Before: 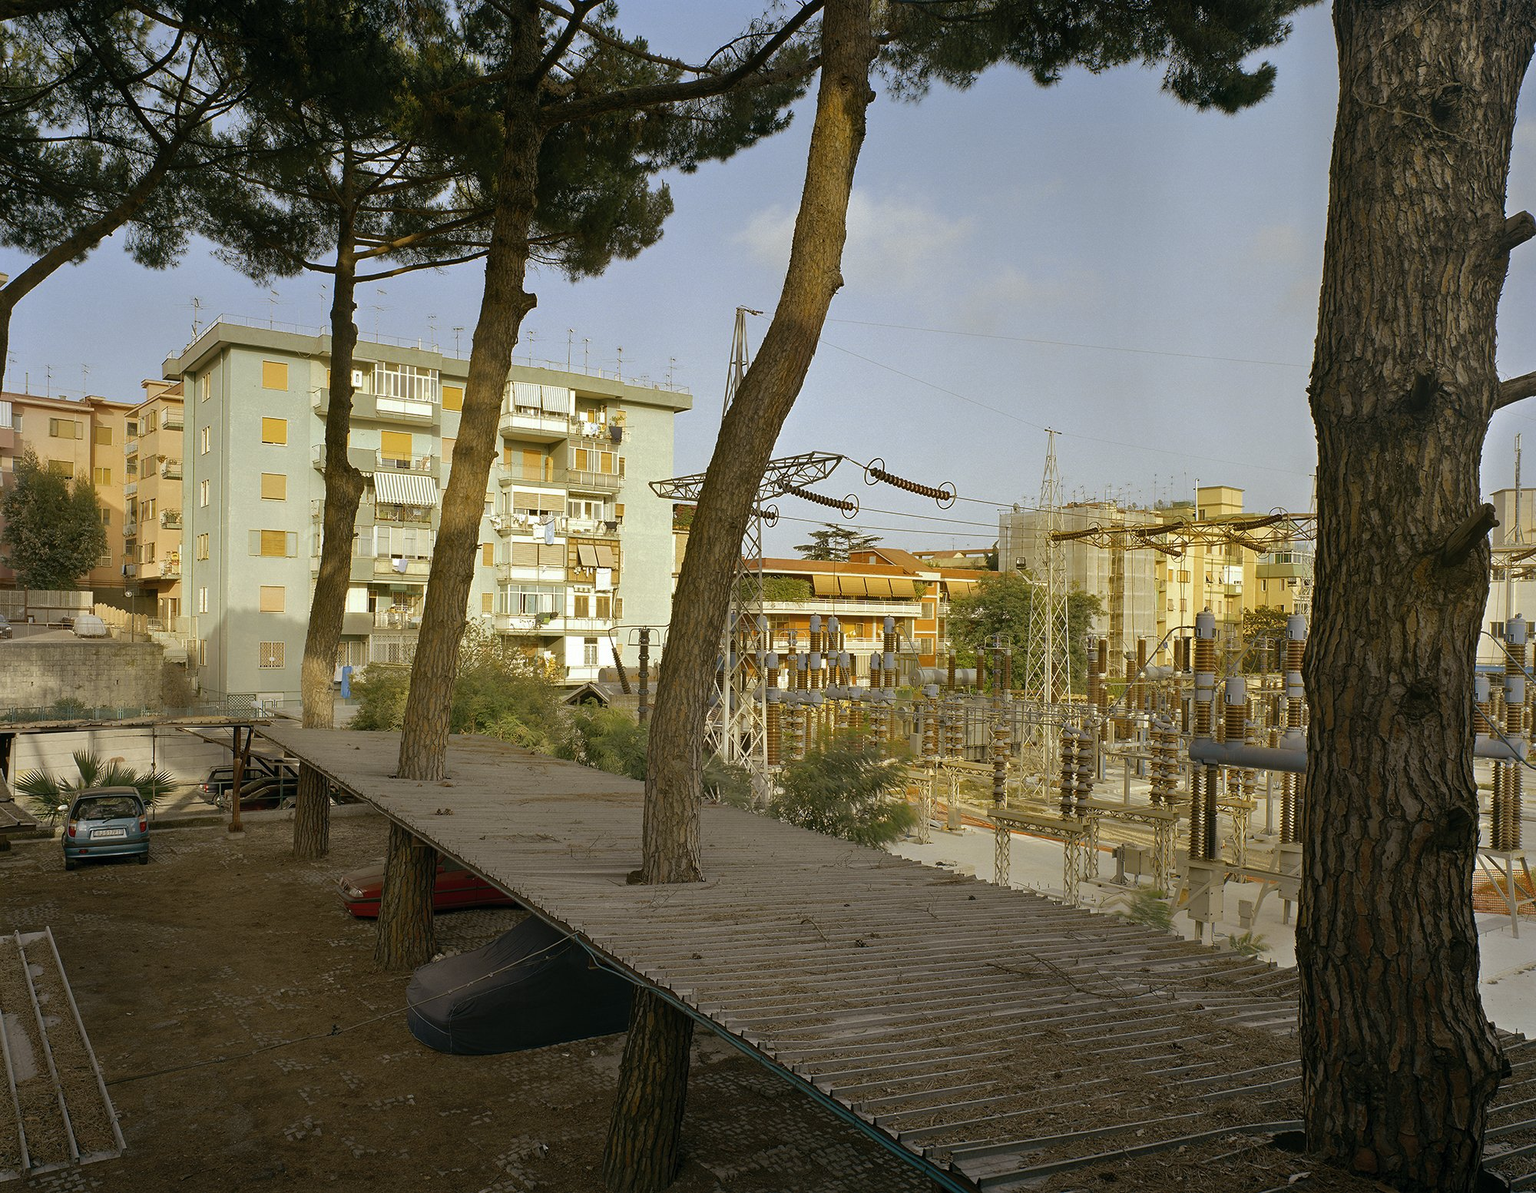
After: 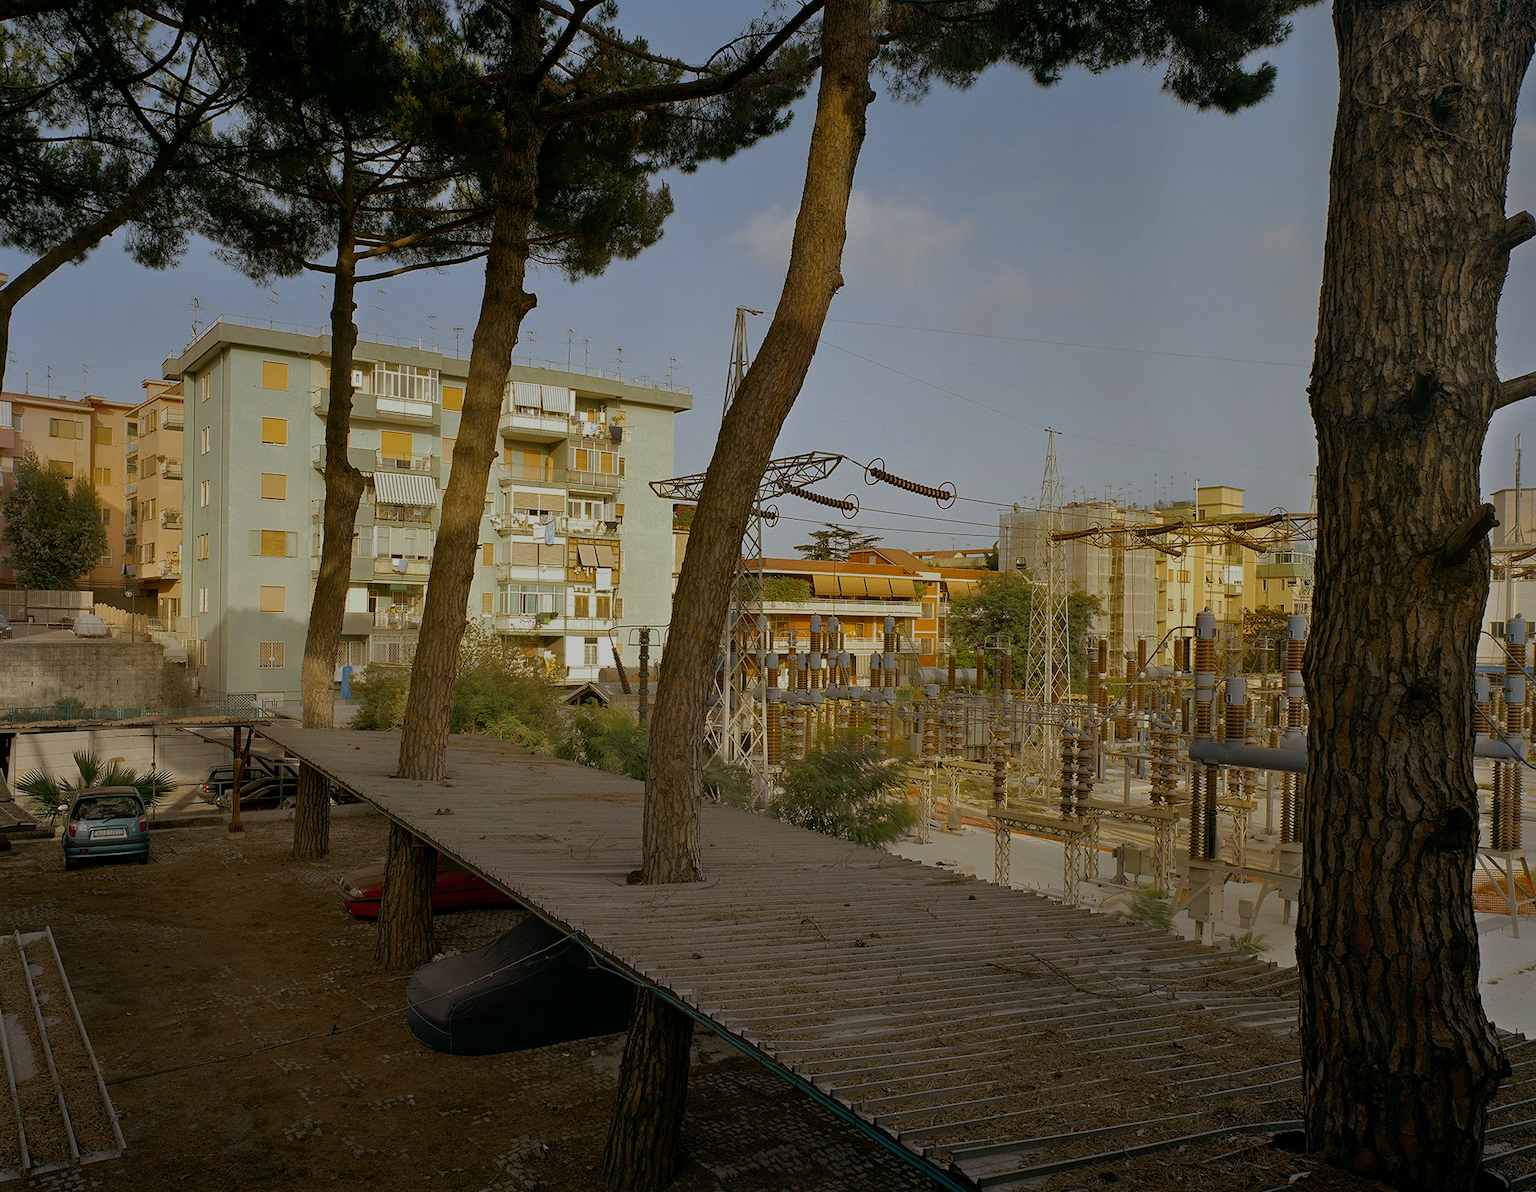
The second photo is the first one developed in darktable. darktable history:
tone equalizer: -7 EV 0.183 EV, -6 EV 0.14 EV, -5 EV 0.086 EV, -4 EV 0.039 EV, -2 EV -0.029 EV, -1 EV -0.057 EV, +0 EV -0.088 EV, edges refinement/feathering 500, mask exposure compensation -1.57 EV, preserve details no
color calibration: gray › normalize channels true, illuminant custom, x 0.345, y 0.36, temperature 5064 K, gamut compression 0.004
exposure: black level correction 0, exposure -0.86 EV, compensate highlight preservation false
